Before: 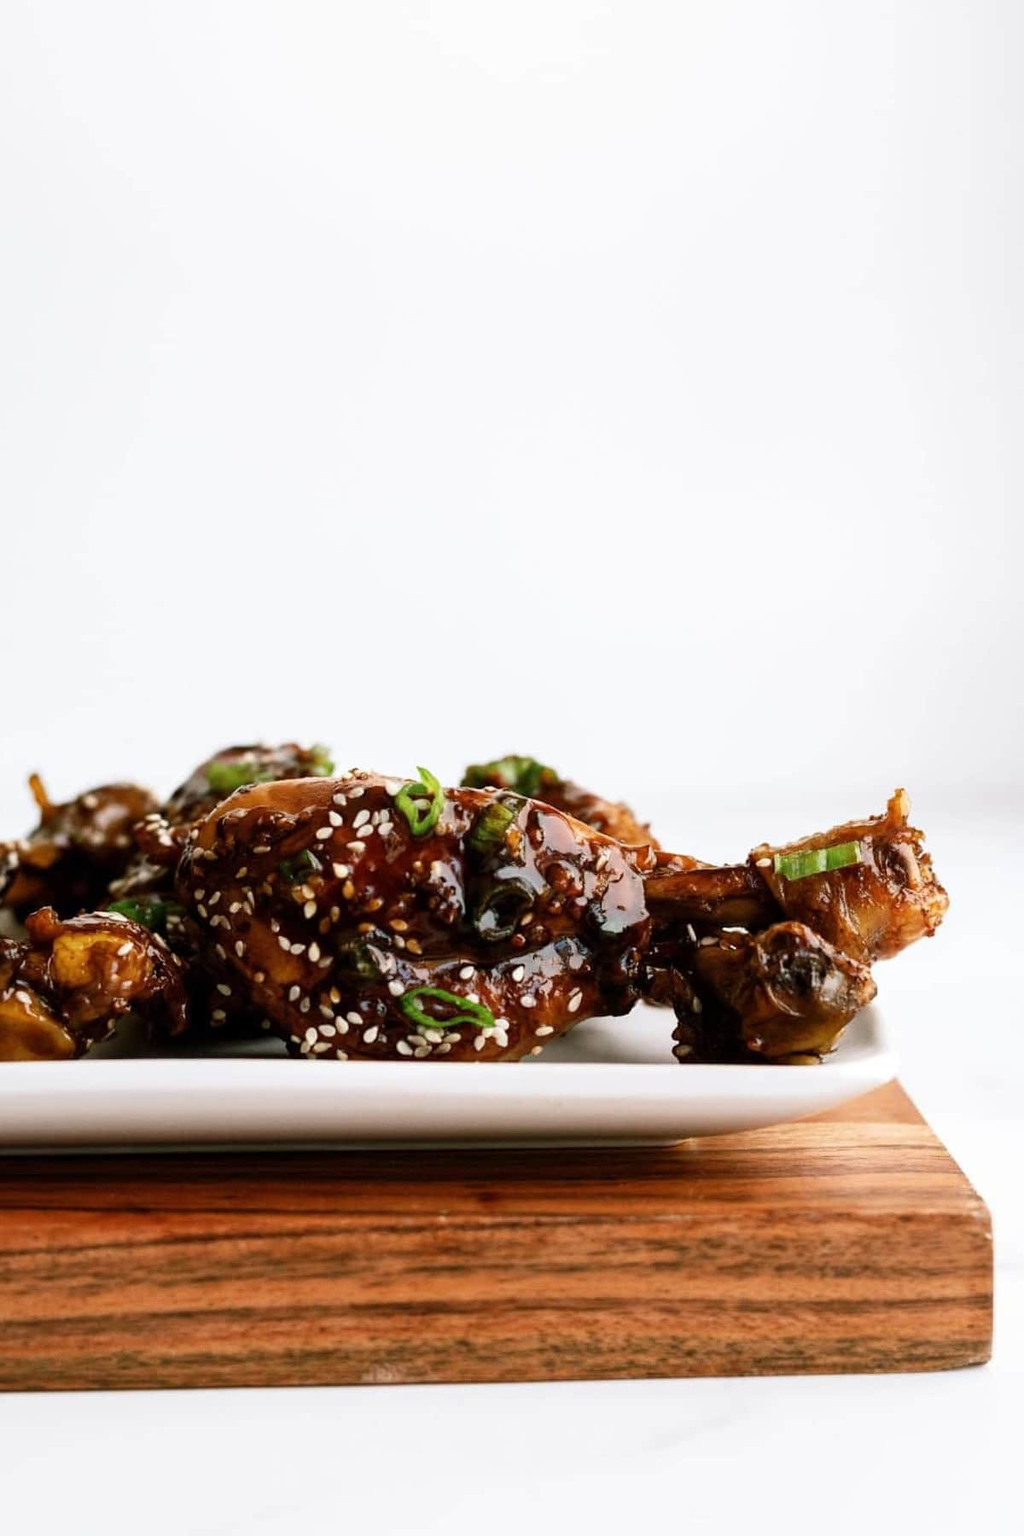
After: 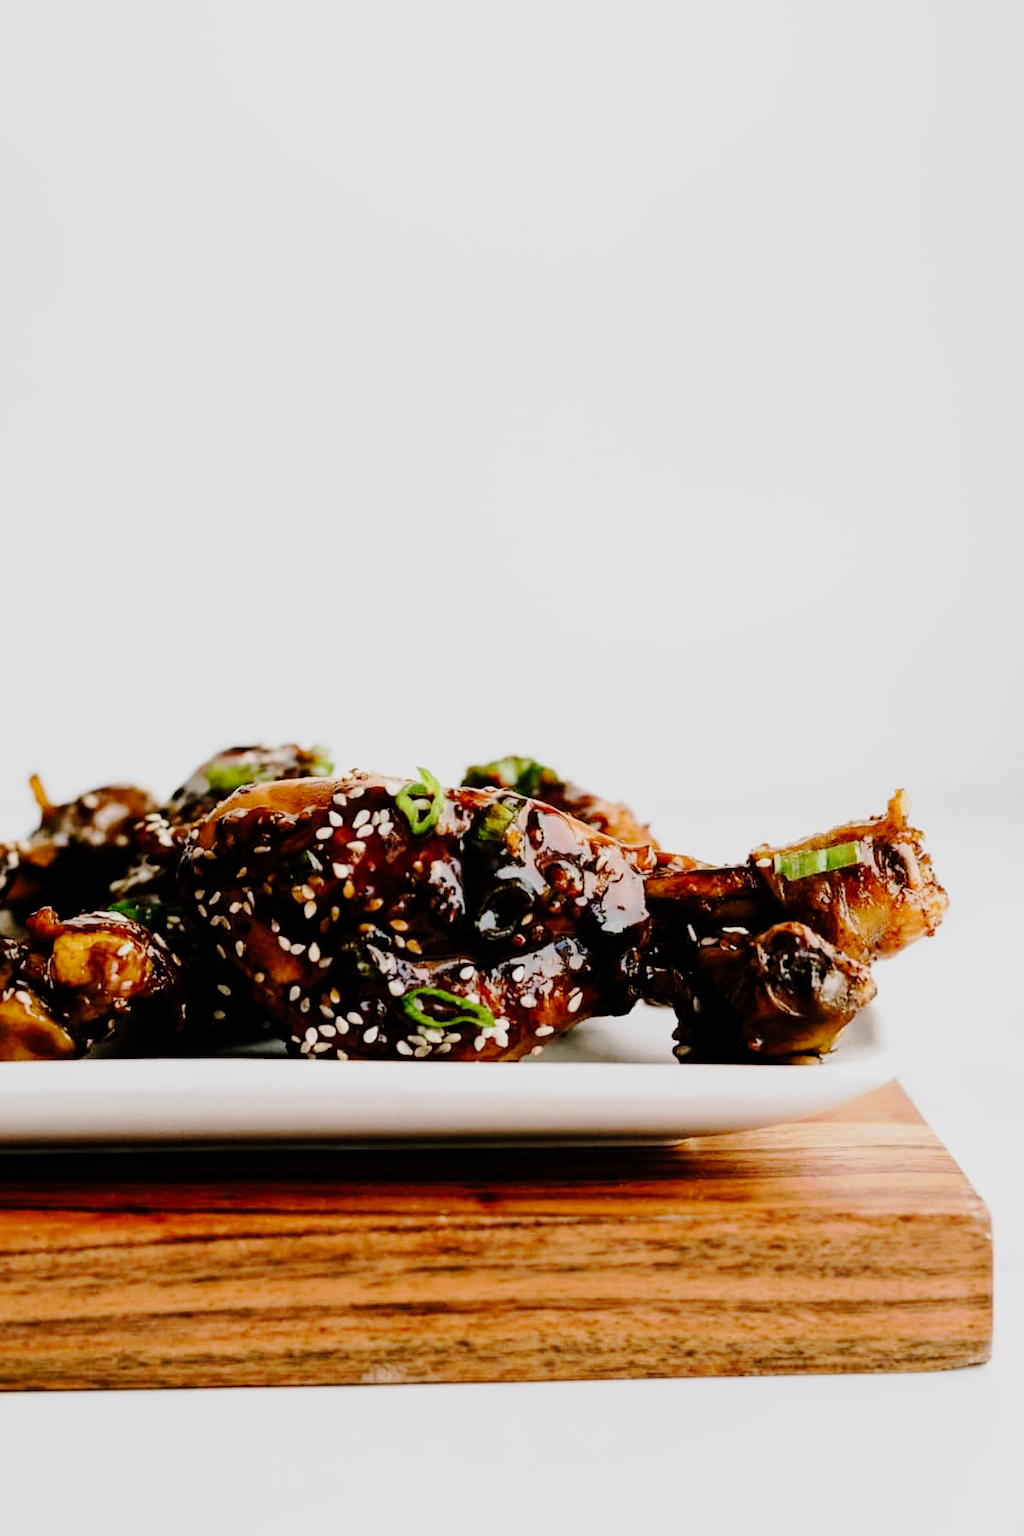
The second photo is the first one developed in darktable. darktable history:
tone curve: curves: ch0 [(0, 0) (0.003, 0.002) (0.011, 0.008) (0.025, 0.016) (0.044, 0.026) (0.069, 0.04) (0.1, 0.061) (0.136, 0.104) (0.177, 0.15) (0.224, 0.22) (0.277, 0.307) (0.335, 0.399) (0.399, 0.492) (0.468, 0.575) (0.543, 0.638) (0.623, 0.701) (0.709, 0.778) (0.801, 0.85) (0.898, 0.934) (1, 1)], preserve colors none
filmic rgb: black relative exposure -7.65 EV, white relative exposure 4.56 EV, hardness 3.61, contrast 1.106
exposure: exposure -0.01 EV, compensate highlight preservation false
